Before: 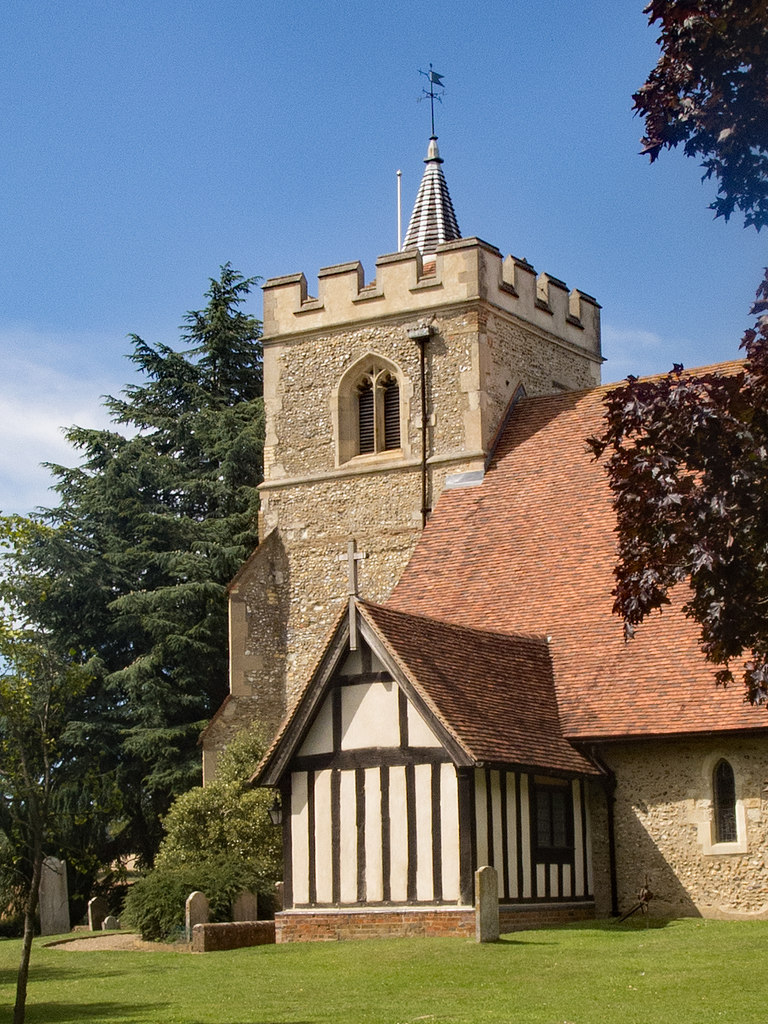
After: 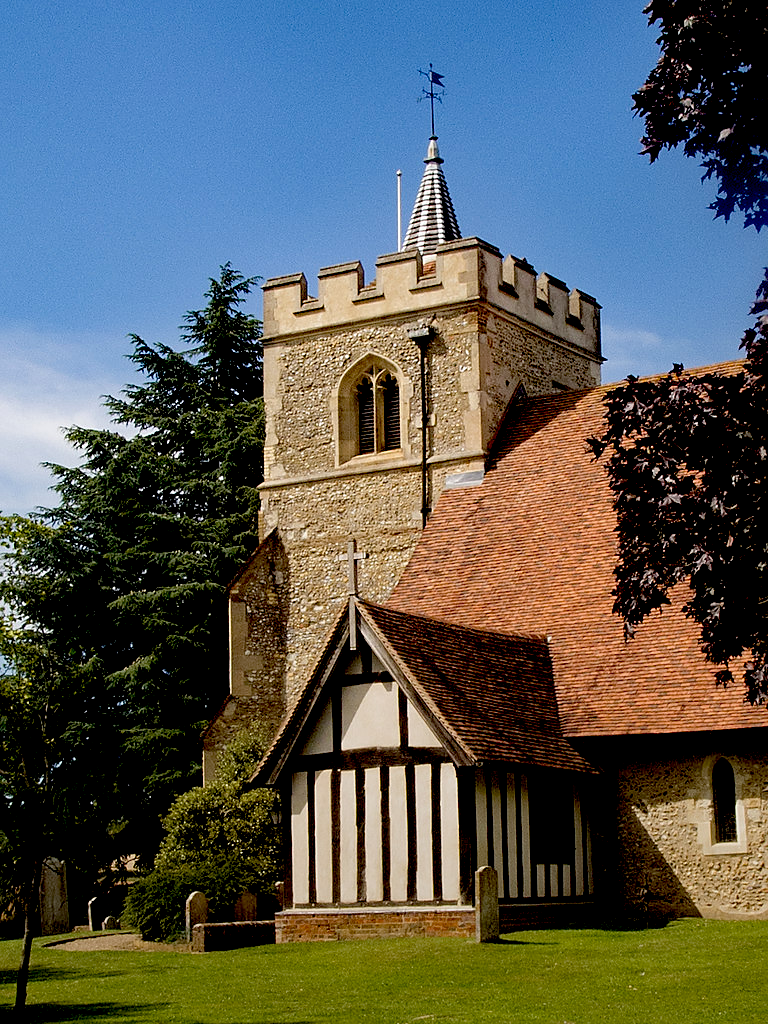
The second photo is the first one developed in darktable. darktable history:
exposure: black level correction 0.056, exposure -0.039 EV, compensate highlight preservation false
graduated density: rotation -180°, offset 27.42
sharpen: radius 1.559, amount 0.373, threshold 1.271
